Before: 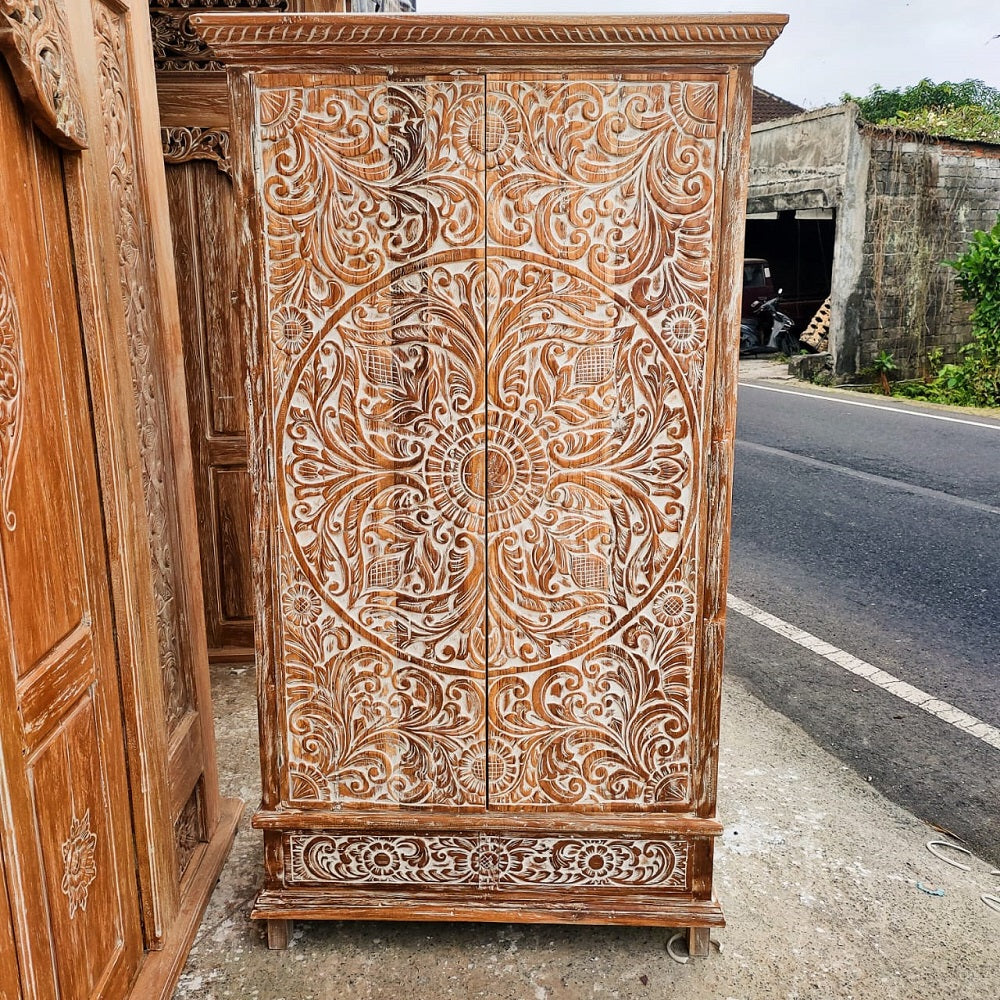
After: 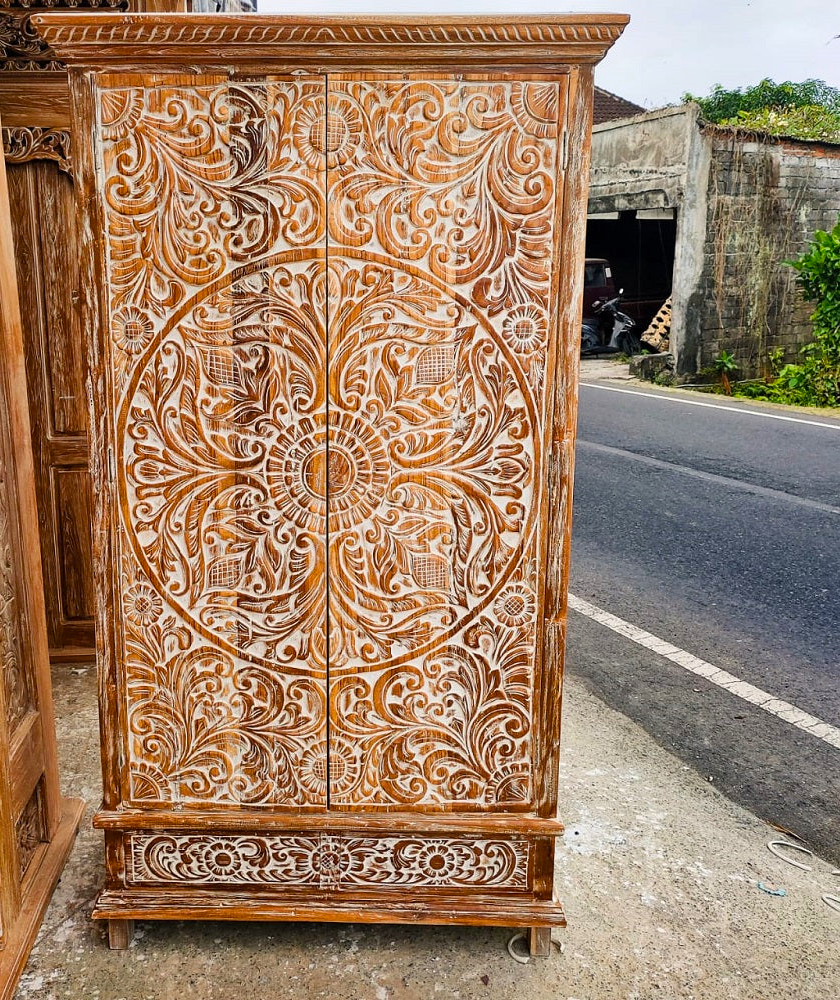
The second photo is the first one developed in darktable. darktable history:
color balance rgb: perceptual saturation grading › global saturation 25.761%
crop: left 15.994%
